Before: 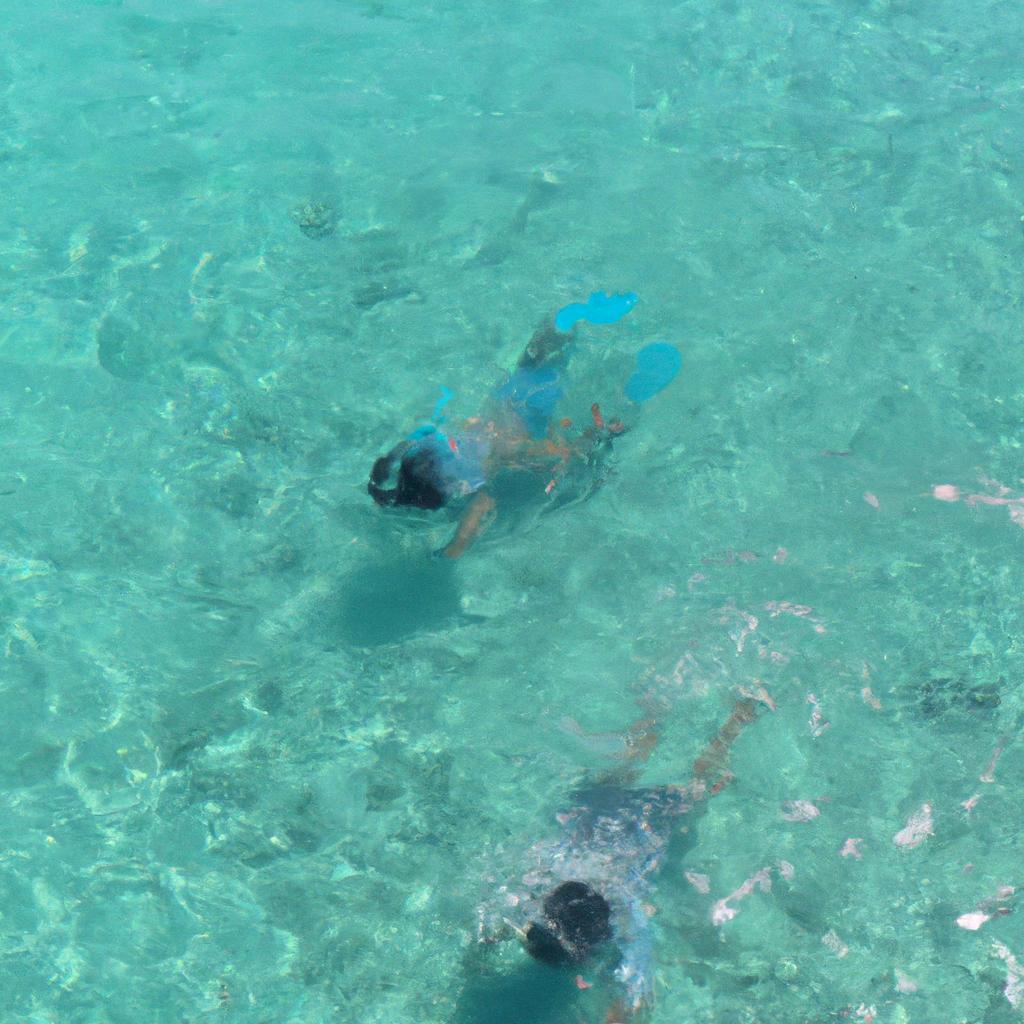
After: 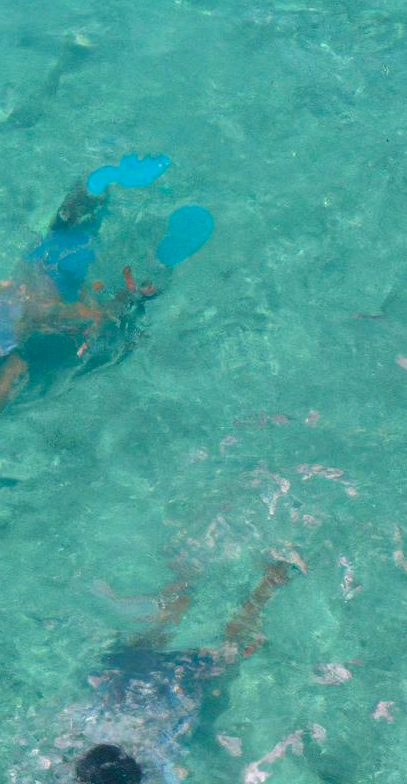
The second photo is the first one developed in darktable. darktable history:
crop: left 45.721%, top 13.393%, right 14.118%, bottom 10.01%
shadows and highlights: soften with gaussian
exposure: exposure -0.064 EV, compensate highlight preservation false
color balance rgb: perceptual saturation grading › global saturation 20%, perceptual saturation grading › highlights -25%, perceptual saturation grading › shadows 25%
